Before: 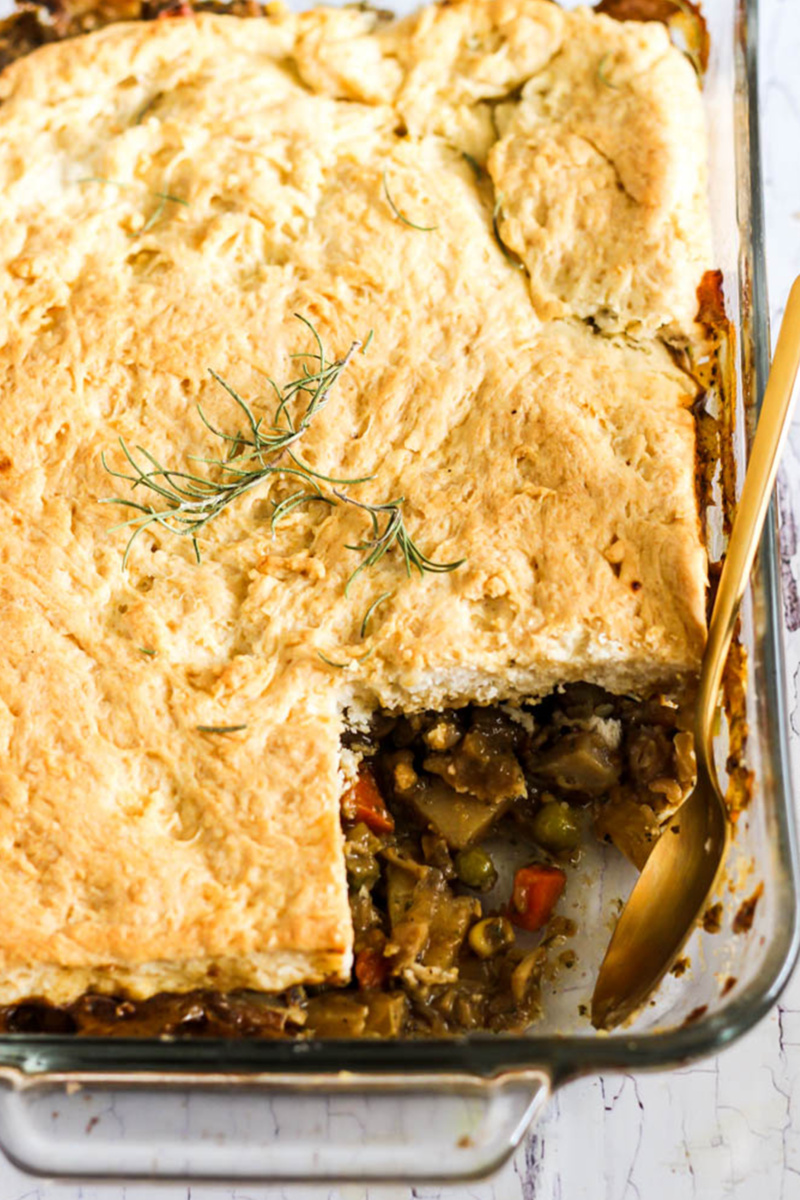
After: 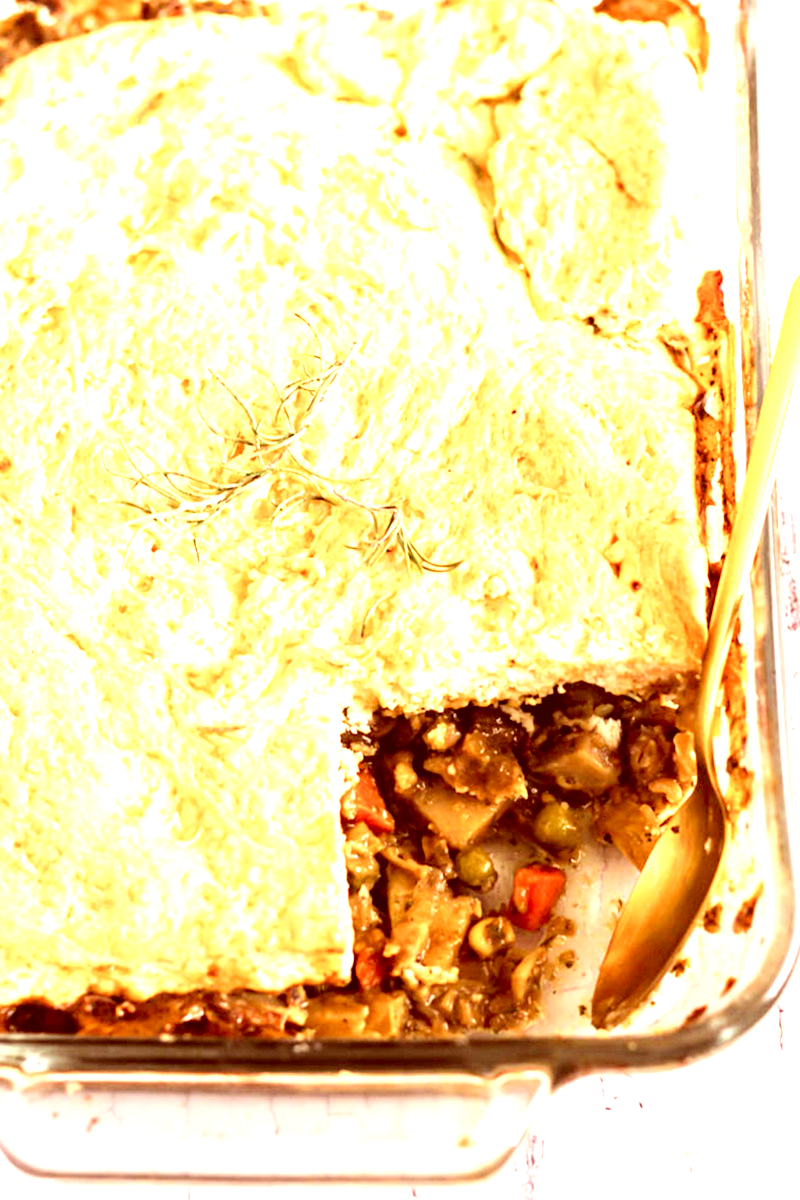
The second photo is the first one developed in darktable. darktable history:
color correction: highlights a* 9.03, highlights b* 8.71, shadows a* 40, shadows b* 40, saturation 0.8
exposure: black level correction 0, exposure 1.675 EV, compensate exposure bias true, compensate highlight preservation false
tone curve: curves: ch0 [(0, 0) (0.004, 0.001) (0.133, 0.112) (0.325, 0.362) (0.832, 0.893) (1, 1)], color space Lab, linked channels, preserve colors none
white balance: red 1.045, blue 0.932
